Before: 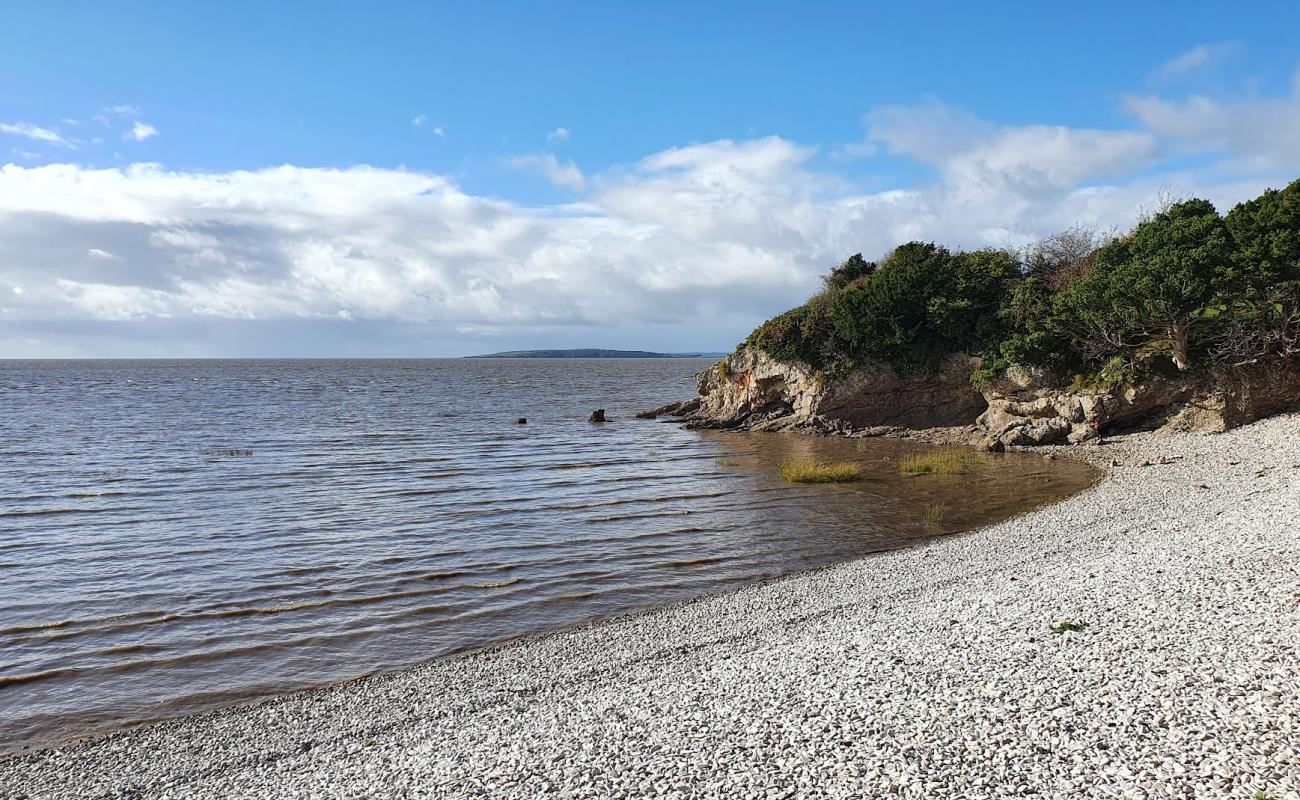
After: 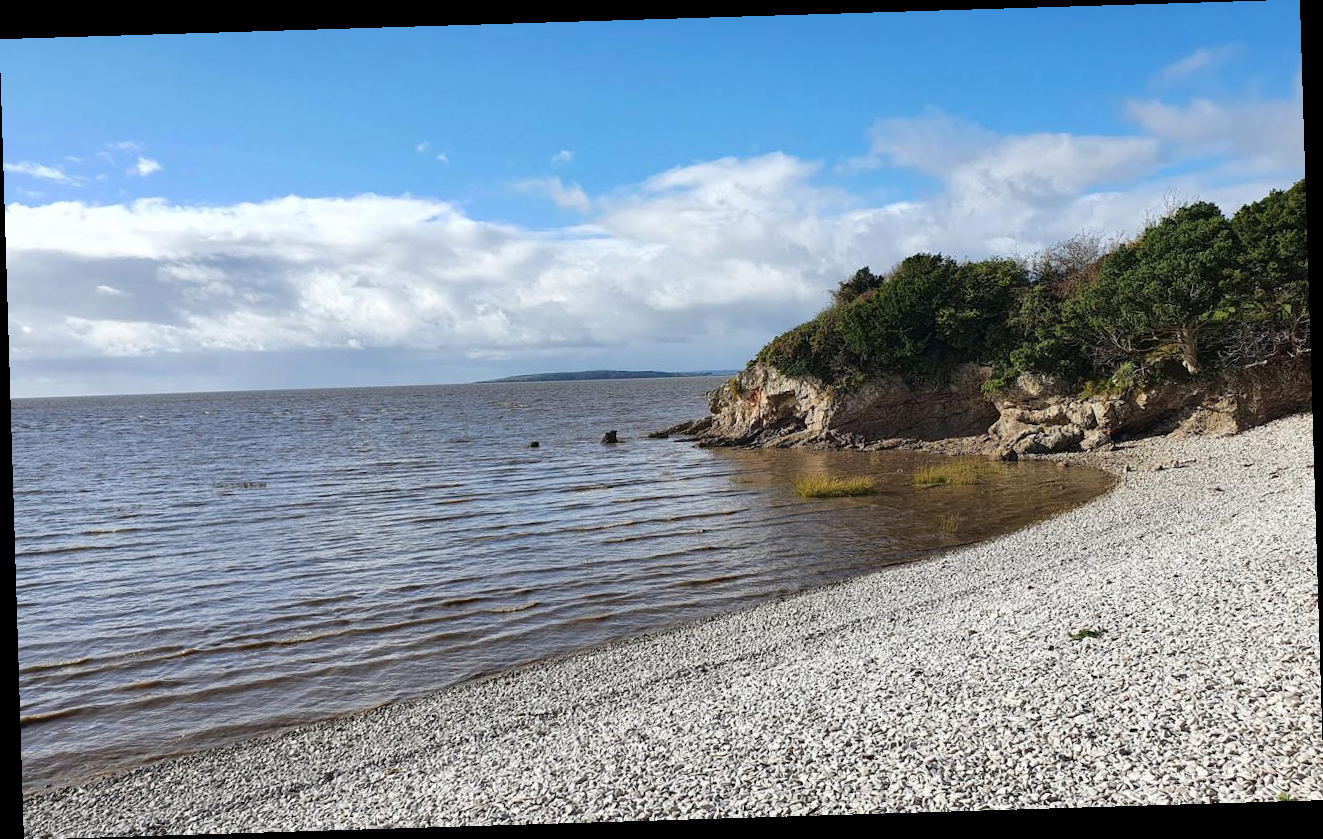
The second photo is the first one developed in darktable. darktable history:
rotate and perspective: rotation -1.75°, automatic cropping off
vibrance: on, module defaults
